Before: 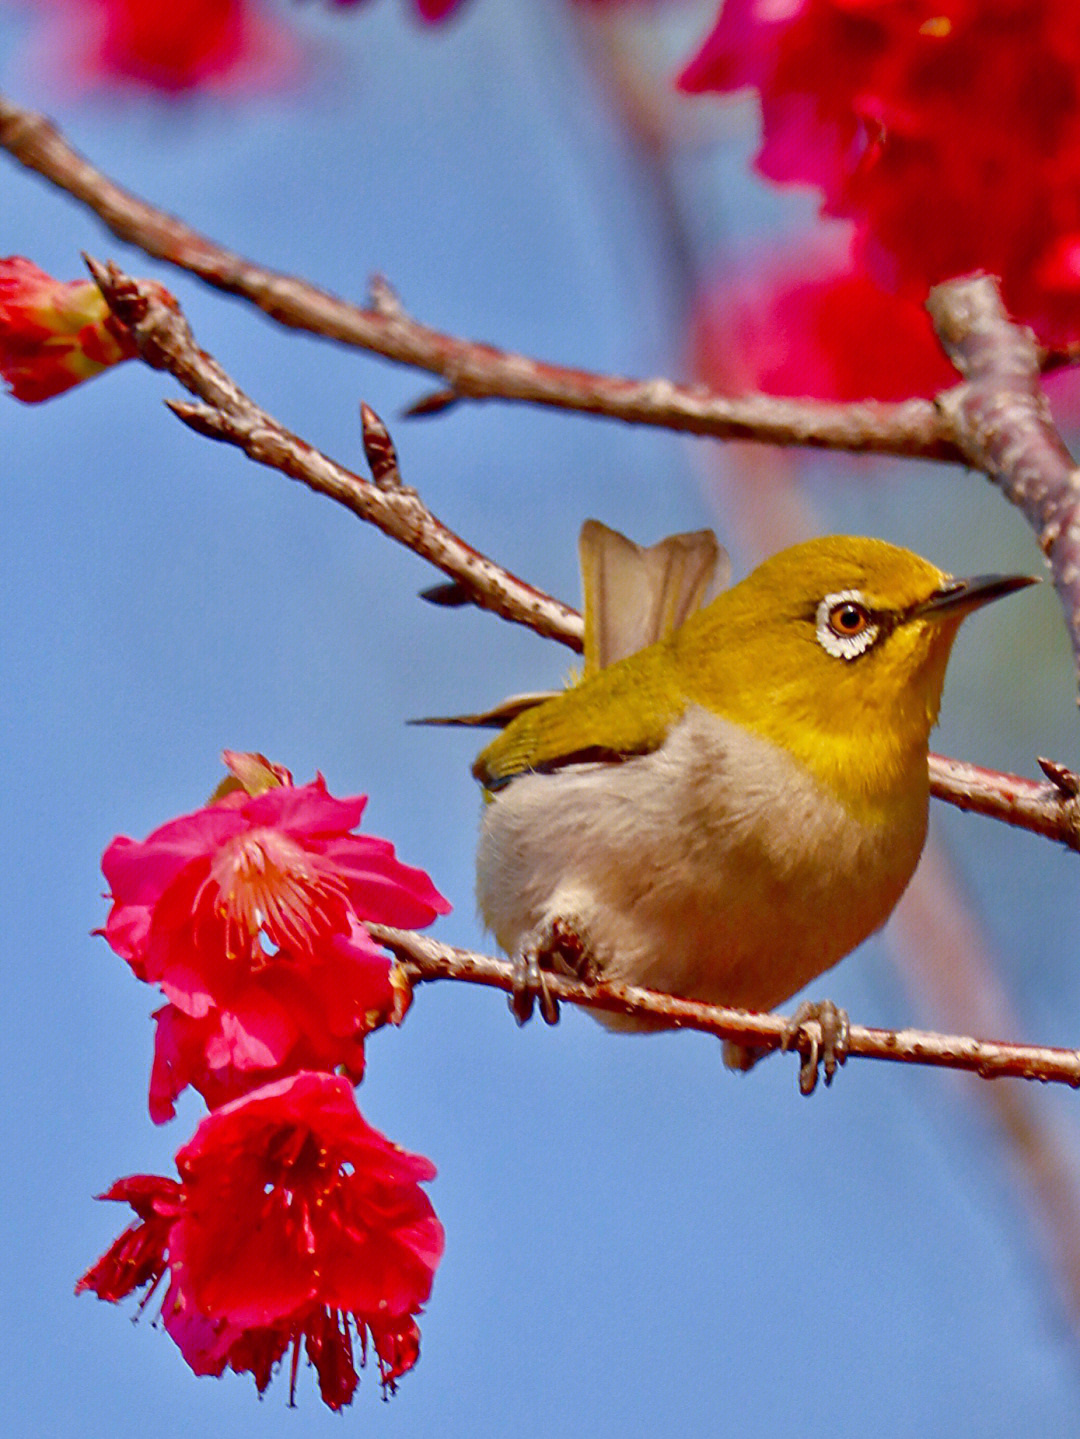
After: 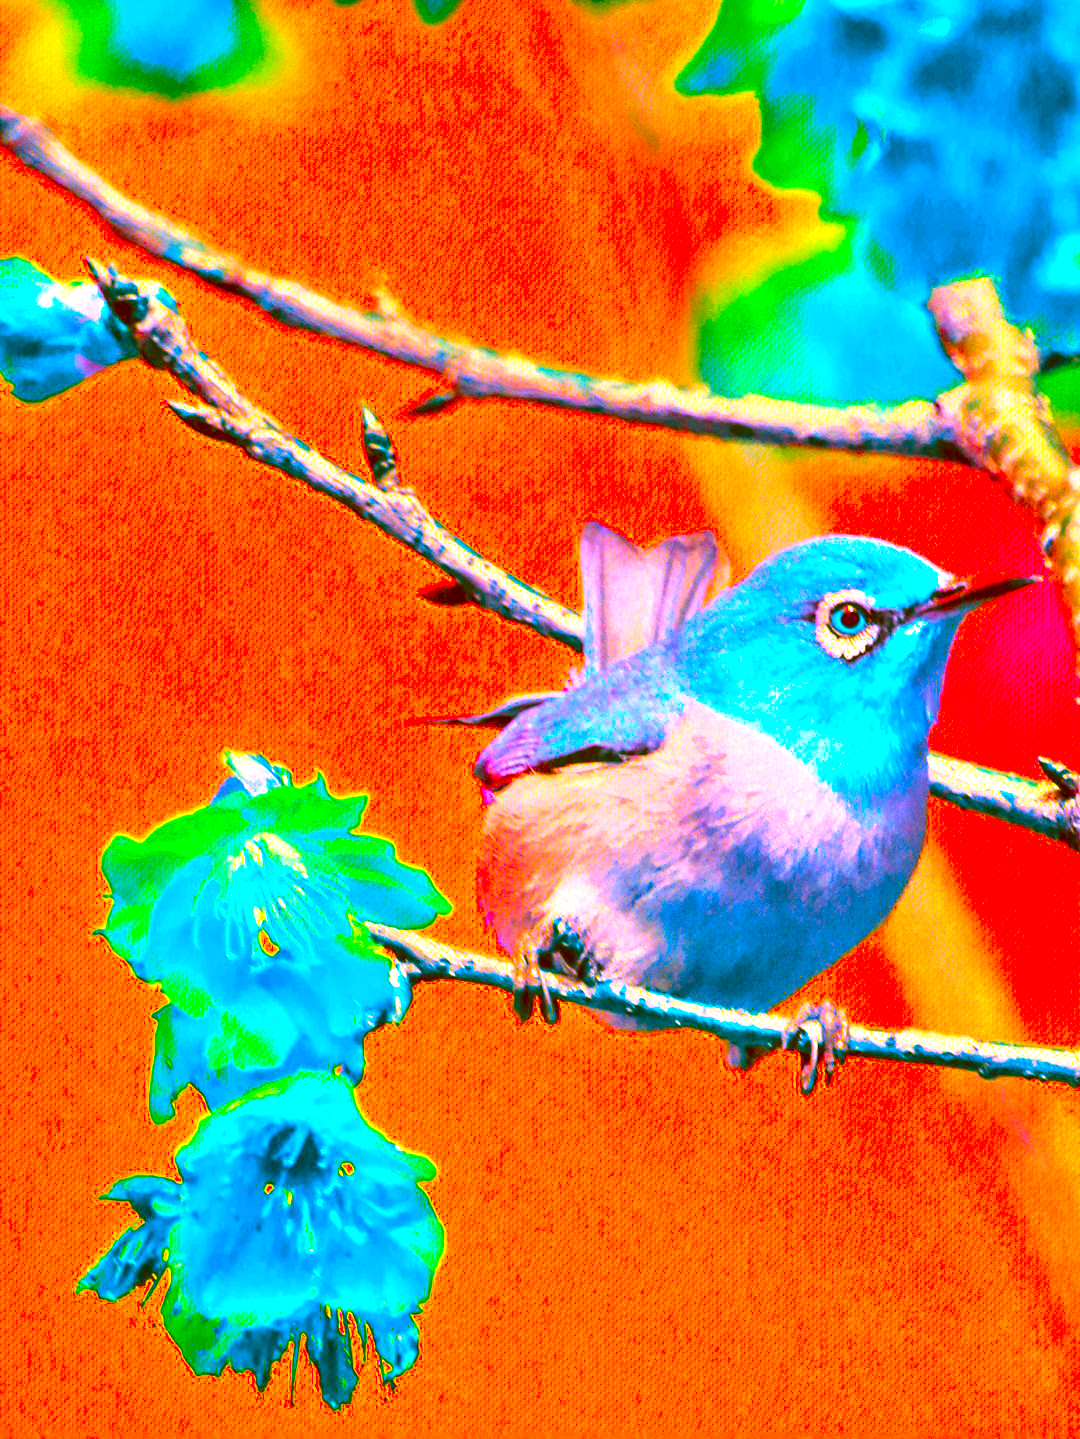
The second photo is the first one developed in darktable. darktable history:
exposure: black level correction 0, exposure 1.623 EV, compensate highlight preservation false
local contrast: highlights 105%, shadows 99%, detail 199%, midtone range 0.2
color correction: highlights a* -39.11, highlights b* -39.4, shadows a* -39.46, shadows b* -39.65, saturation -2.98
